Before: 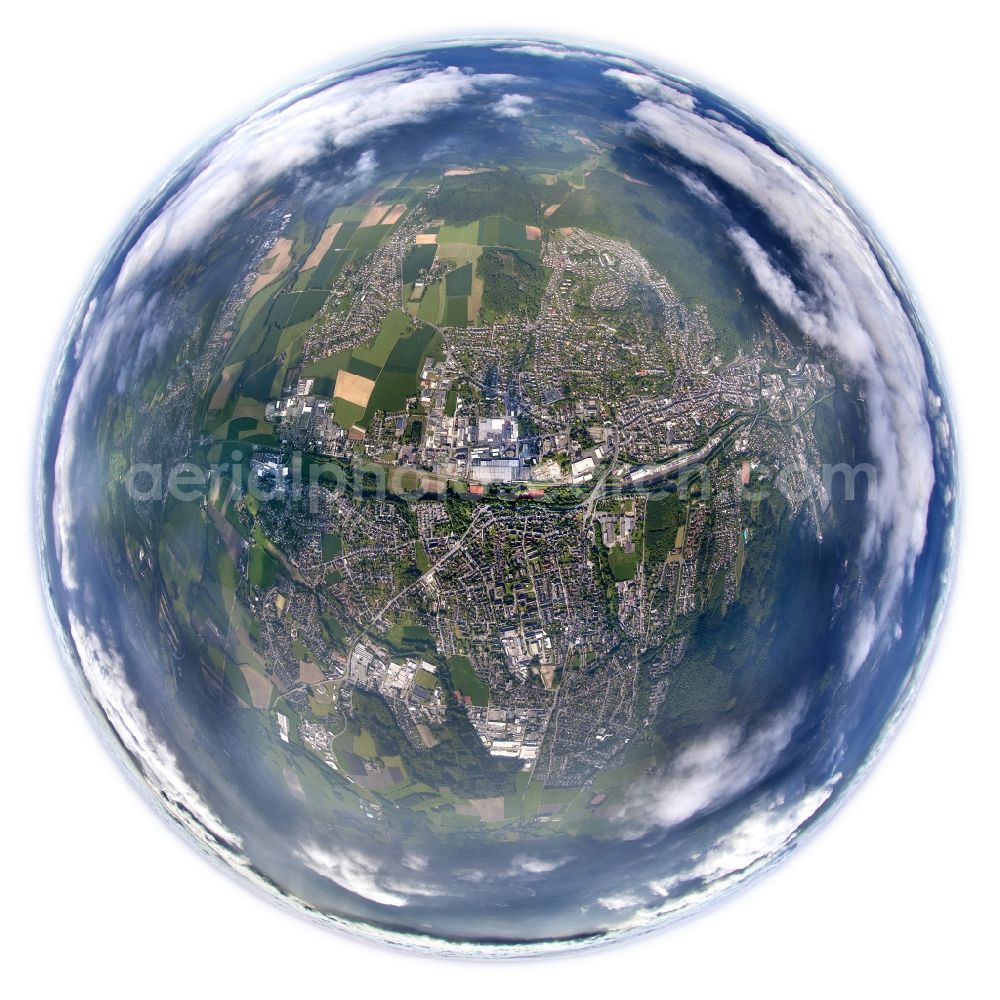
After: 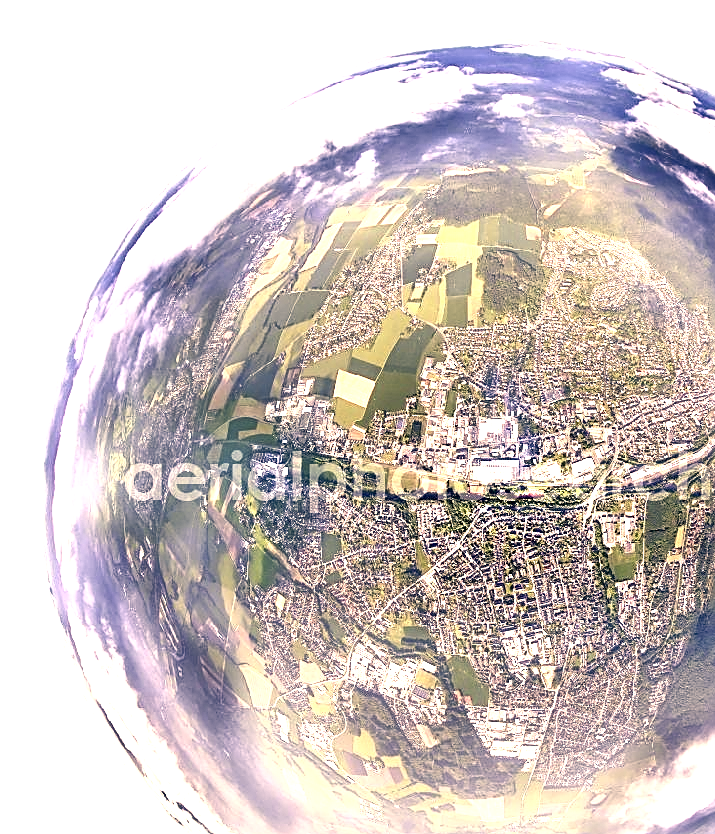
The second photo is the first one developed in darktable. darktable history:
exposure: exposure 1.99 EV, compensate highlight preservation false
crop: right 28.484%, bottom 16.6%
color correction: highlights a* 20.16, highlights b* 27.86, shadows a* 3.32, shadows b* -17.34, saturation 0.734
sharpen: on, module defaults
shadows and highlights: shadows 37.48, highlights -27.93, soften with gaussian
